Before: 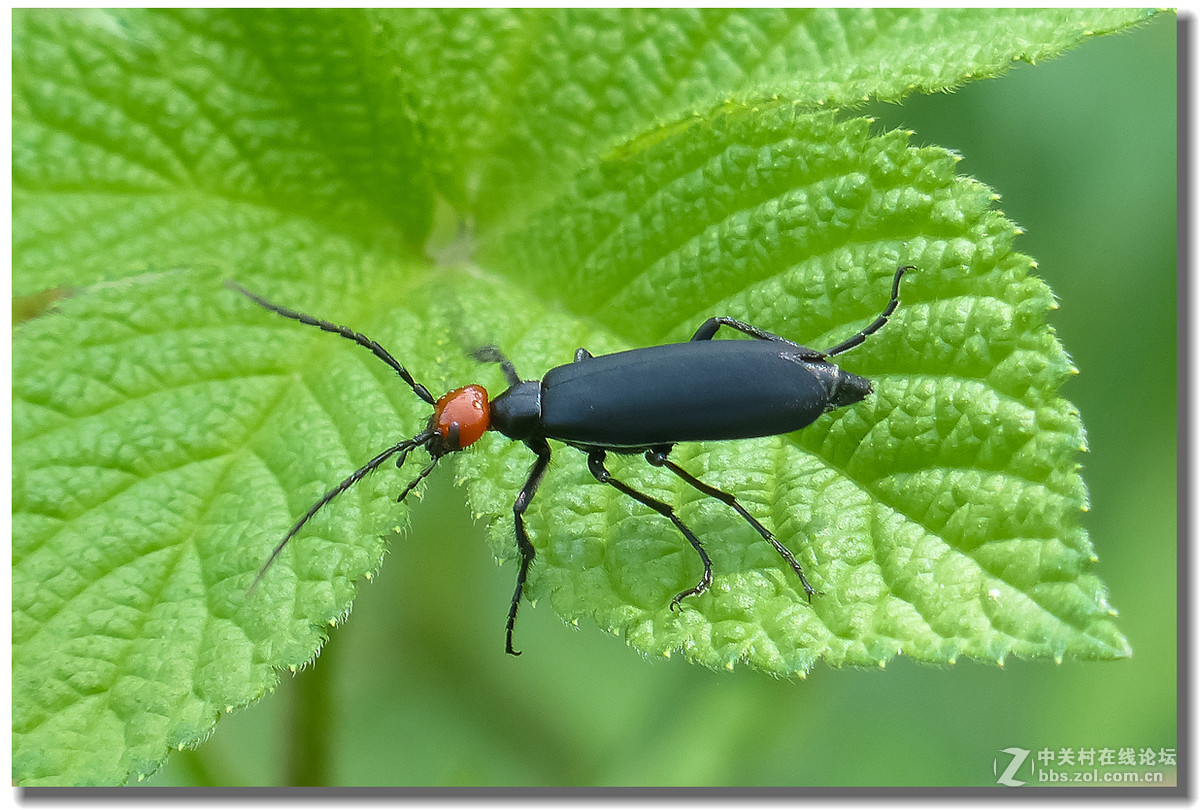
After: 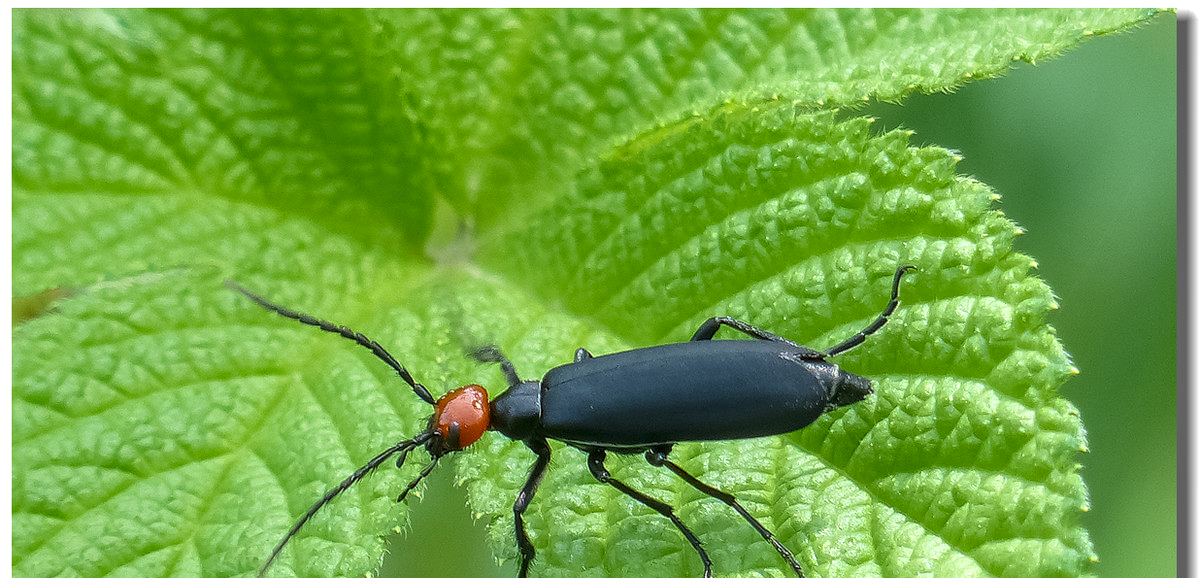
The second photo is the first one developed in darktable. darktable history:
local contrast: detail 130%
crop: right 0.001%, bottom 28.525%
exposure: compensate highlight preservation false
